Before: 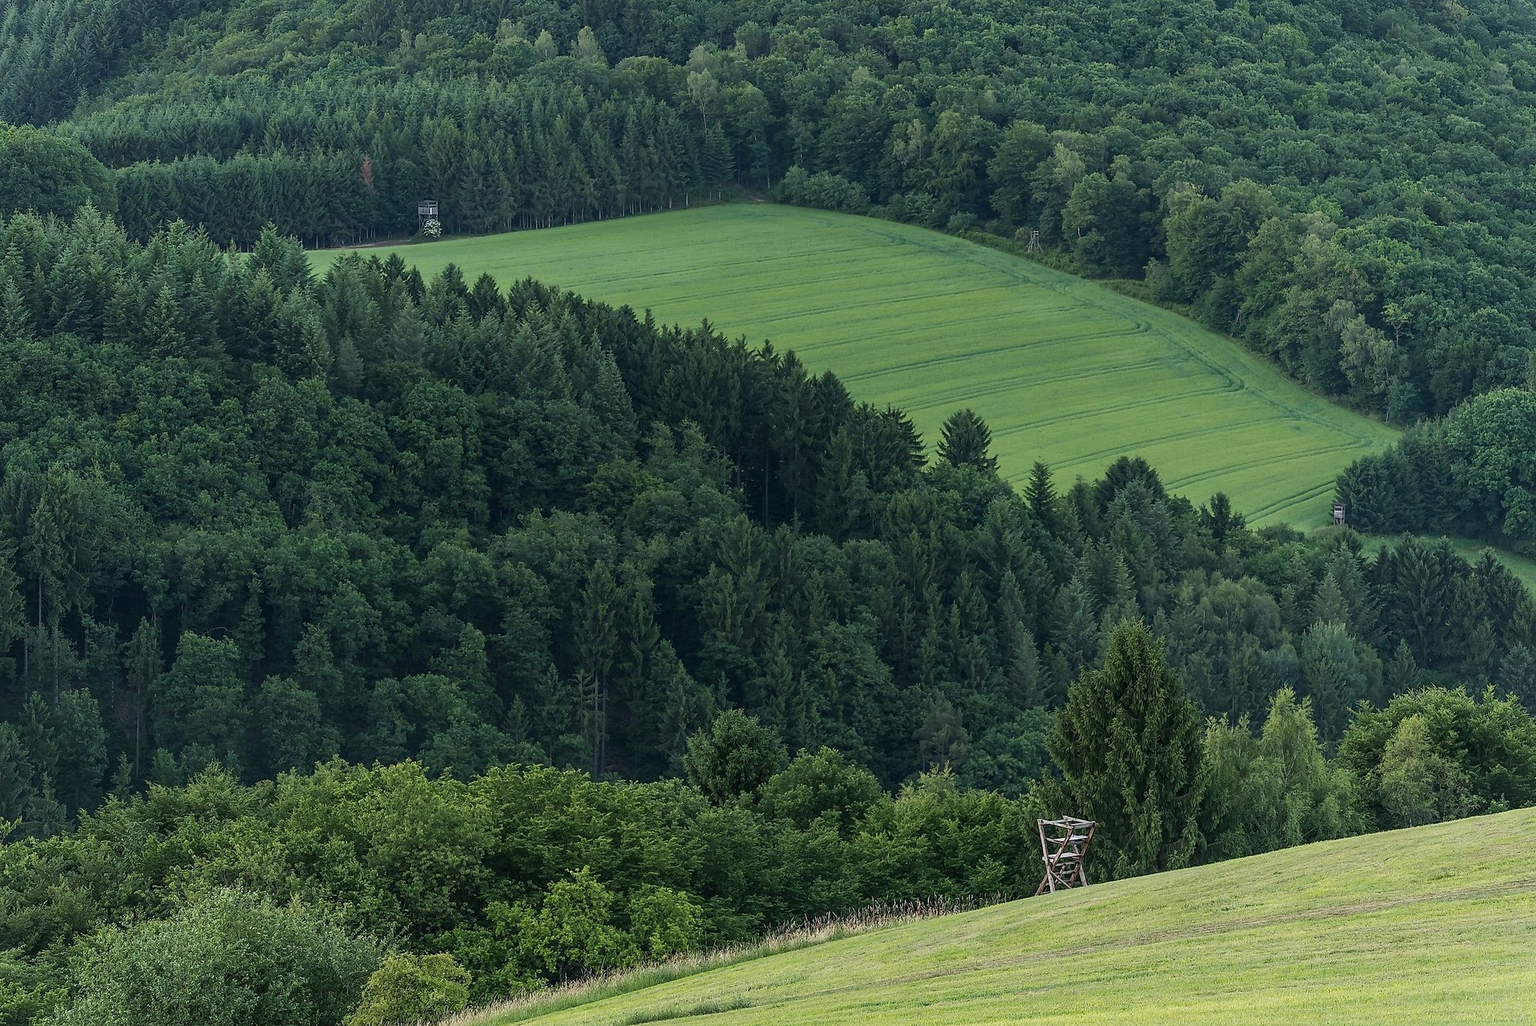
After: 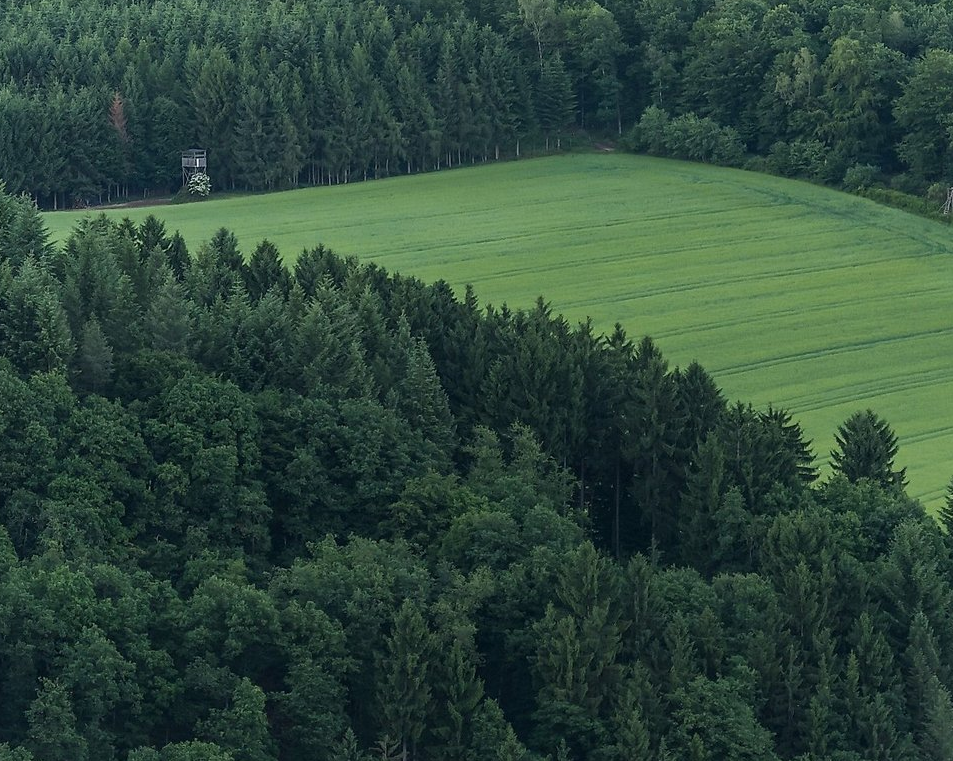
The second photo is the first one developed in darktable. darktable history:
crop: left 17.788%, top 7.911%, right 32.574%, bottom 32.699%
